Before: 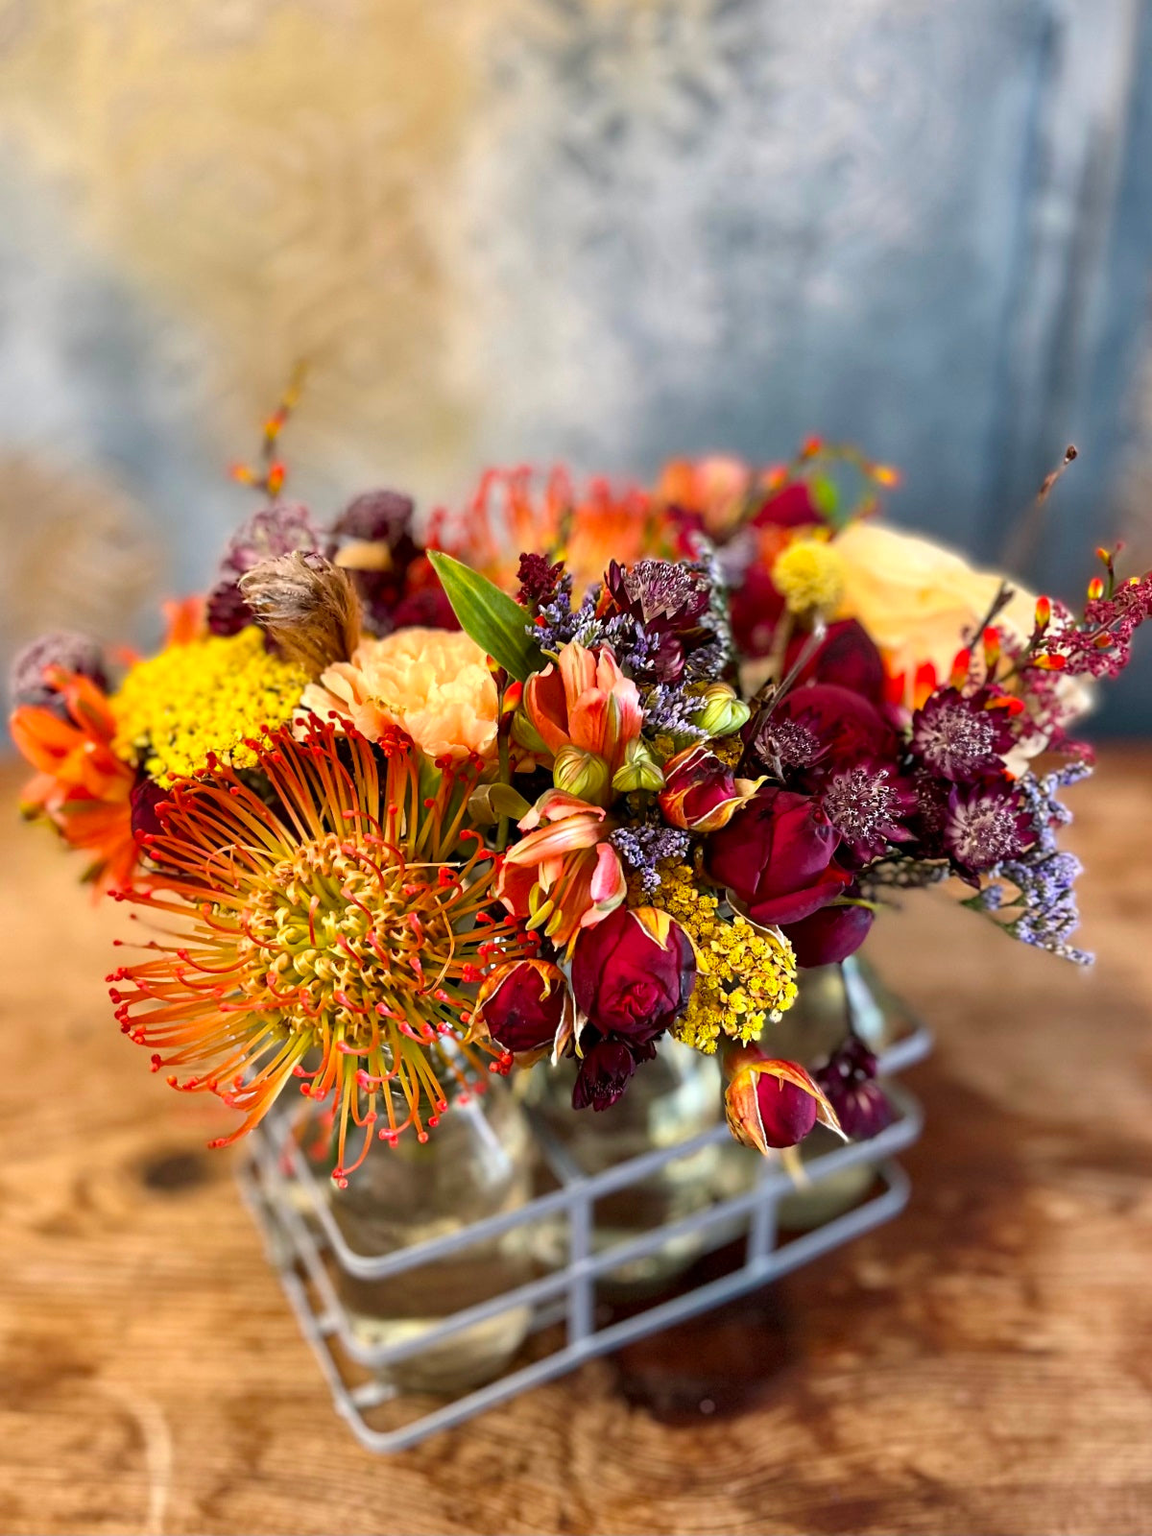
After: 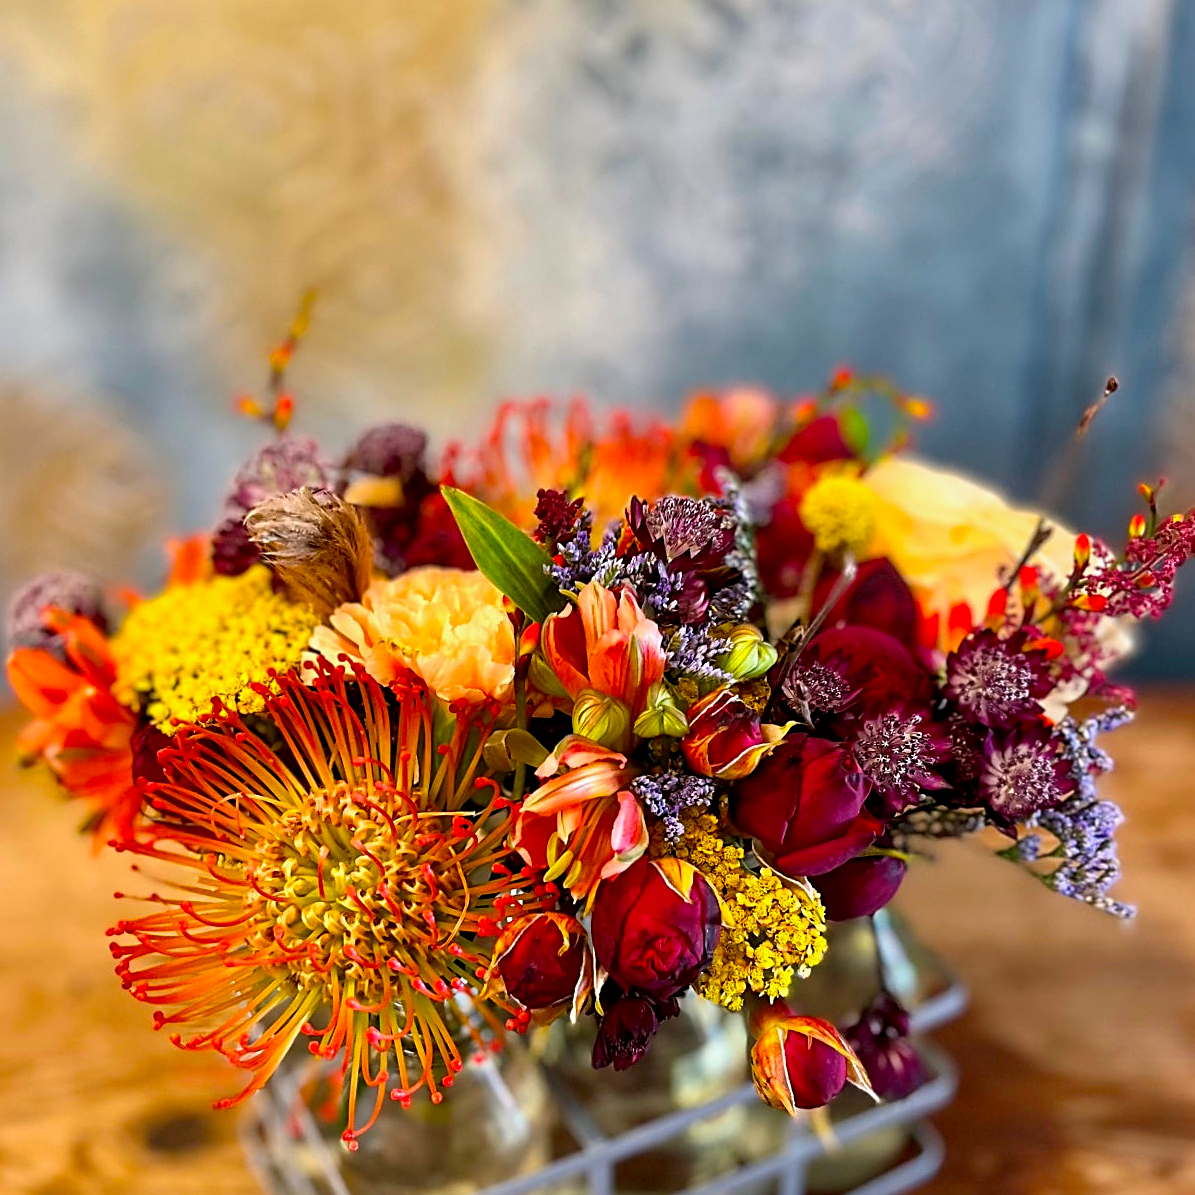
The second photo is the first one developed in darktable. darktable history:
exposure: black level correction 0.002, exposure -0.1 EV, compensate highlight preservation false
crop: left 0.387%, top 5.469%, bottom 19.809%
color balance: output saturation 120%
sharpen: on, module defaults
